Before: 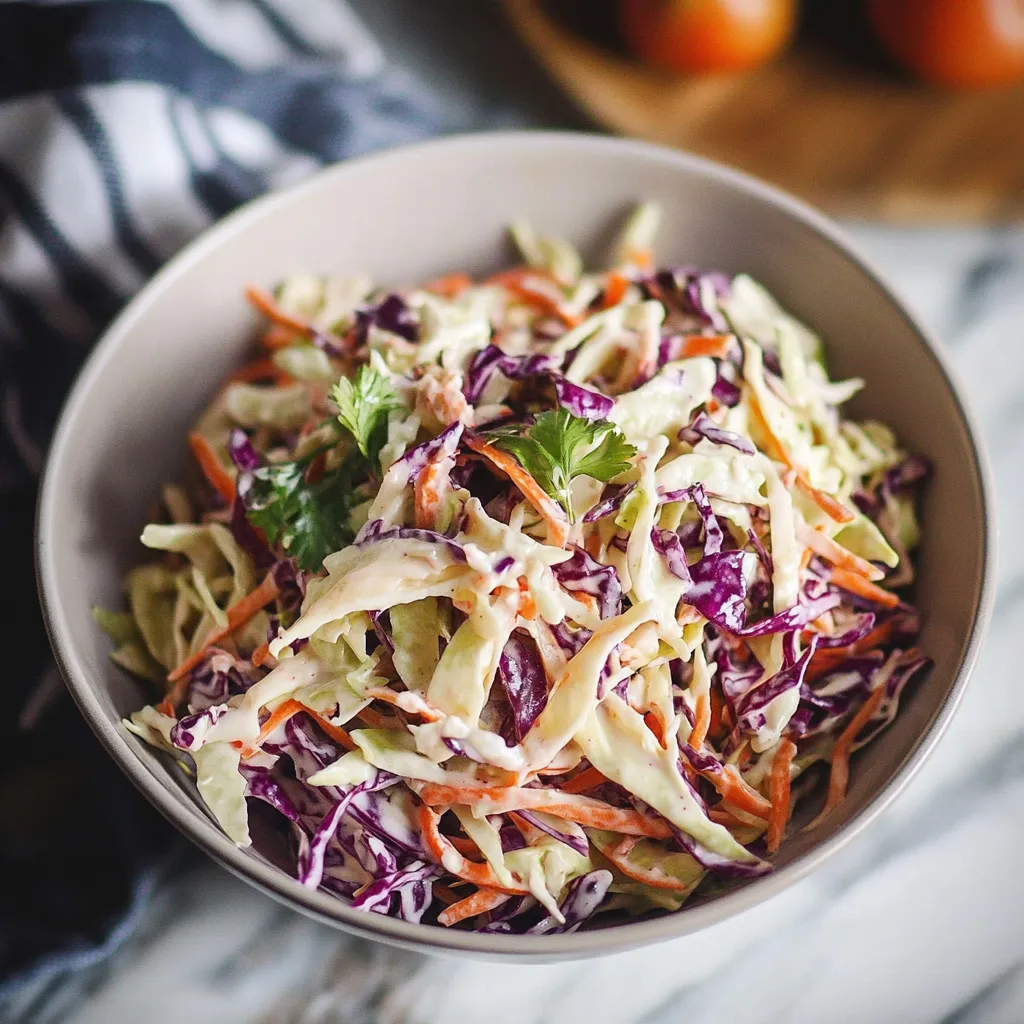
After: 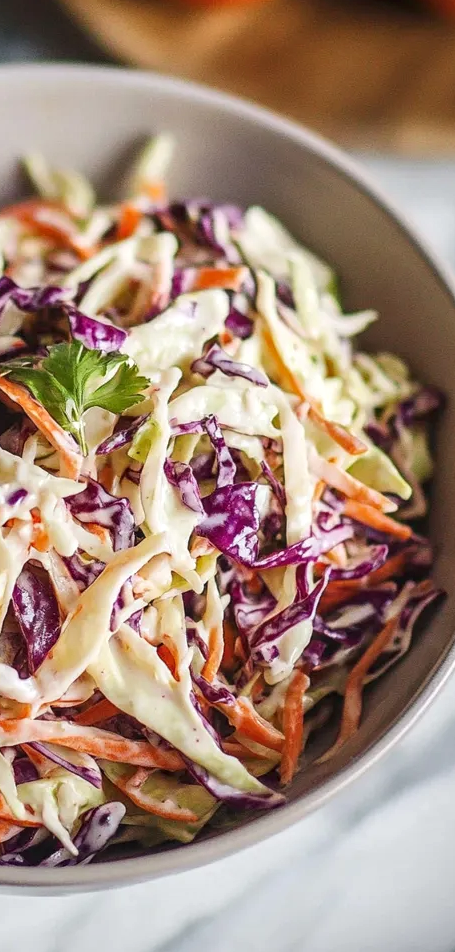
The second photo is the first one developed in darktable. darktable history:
crop: left 47.628%, top 6.643%, right 7.874%
local contrast: on, module defaults
